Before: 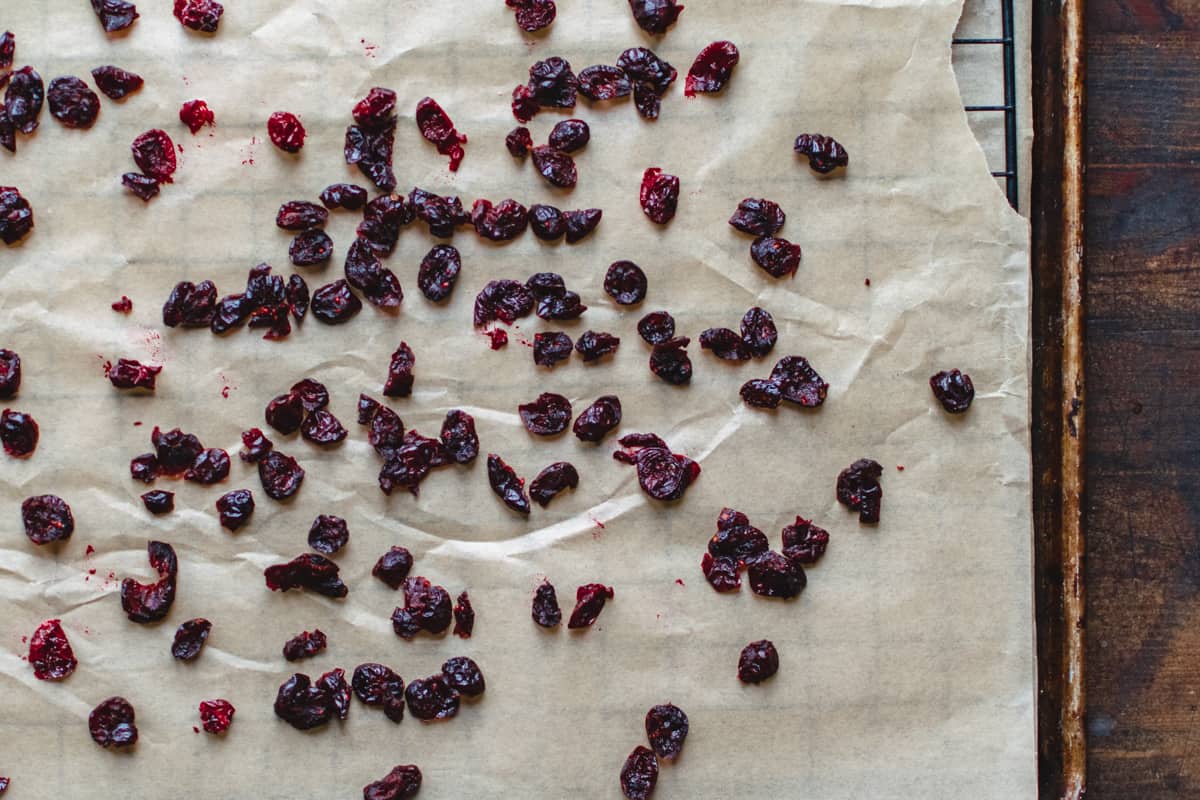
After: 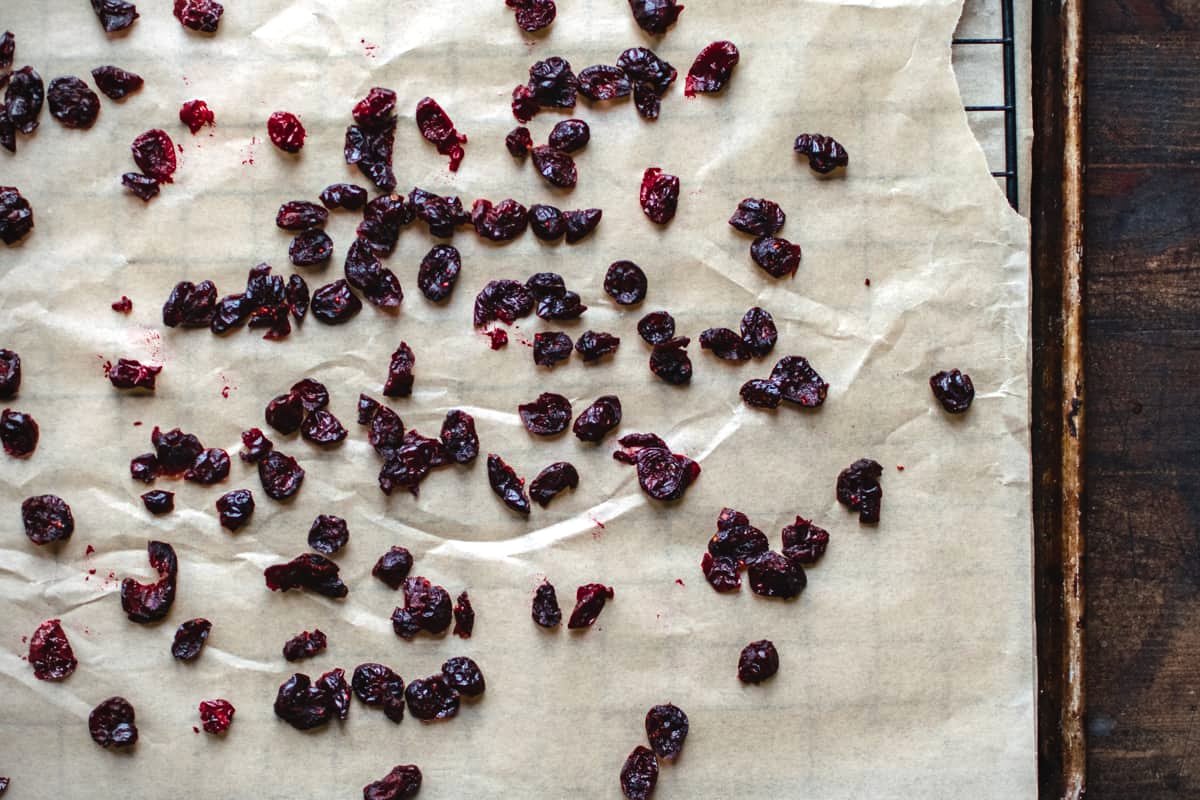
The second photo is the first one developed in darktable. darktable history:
vignetting: on, module defaults
tone equalizer: -8 EV -0.417 EV, -7 EV -0.389 EV, -6 EV -0.333 EV, -5 EV -0.222 EV, -3 EV 0.222 EV, -2 EV 0.333 EV, -1 EV 0.389 EV, +0 EV 0.417 EV, edges refinement/feathering 500, mask exposure compensation -1.57 EV, preserve details no
